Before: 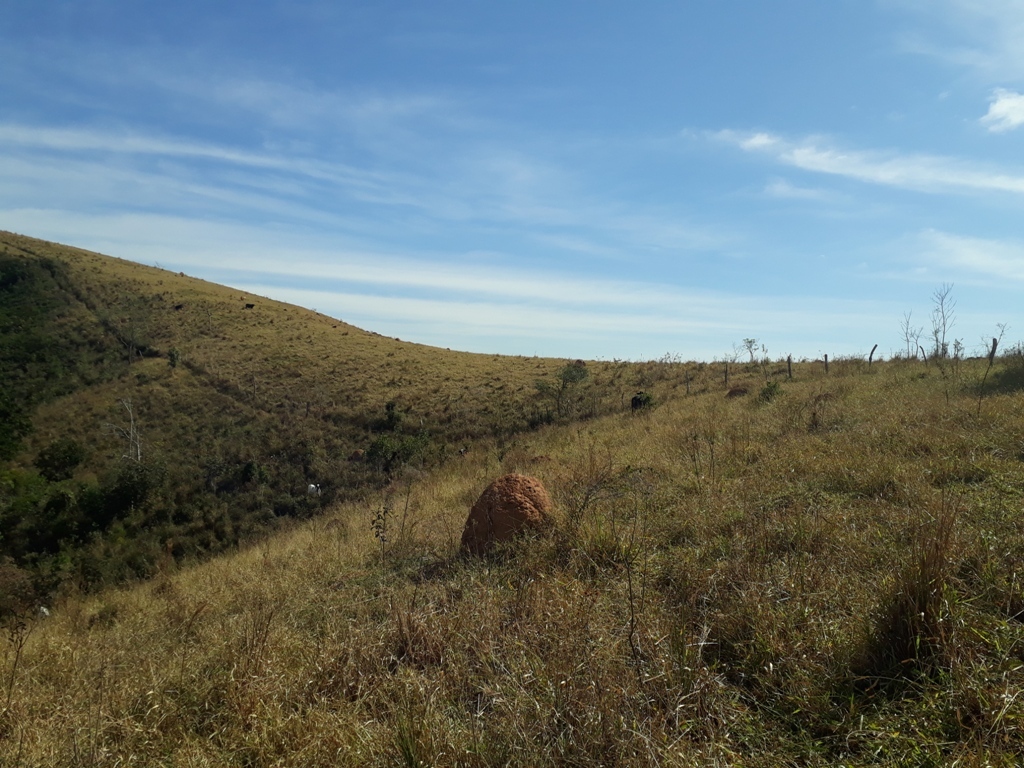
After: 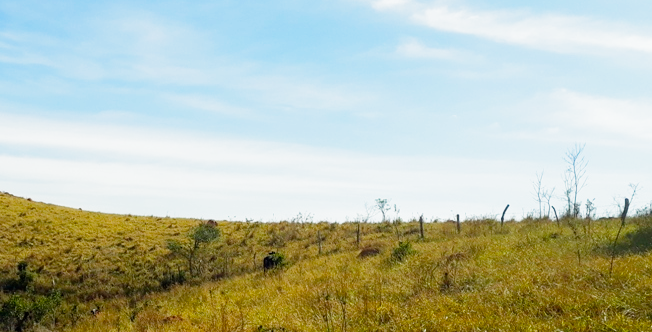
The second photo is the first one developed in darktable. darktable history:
crop: left 36.005%, top 18.293%, right 0.31%, bottom 38.444%
color balance rgb: linear chroma grading › global chroma 15%, perceptual saturation grading › global saturation 30%
filmic rgb: middle gray luminance 9.23%, black relative exposure -10.55 EV, white relative exposure 3.45 EV, threshold 6 EV, target black luminance 0%, hardness 5.98, latitude 59.69%, contrast 1.087, highlights saturation mix 5%, shadows ↔ highlights balance 29.23%, add noise in highlights 0, preserve chrominance no, color science v3 (2019), use custom middle-gray values true, iterations of high-quality reconstruction 0, contrast in highlights soft, enable highlight reconstruction true
